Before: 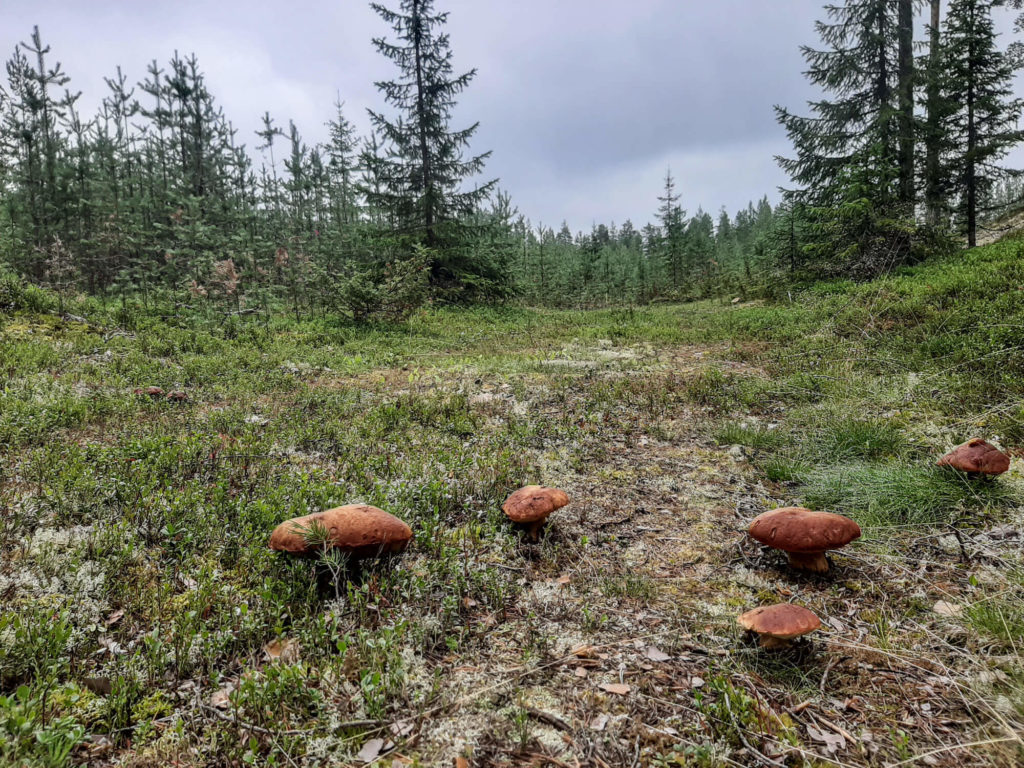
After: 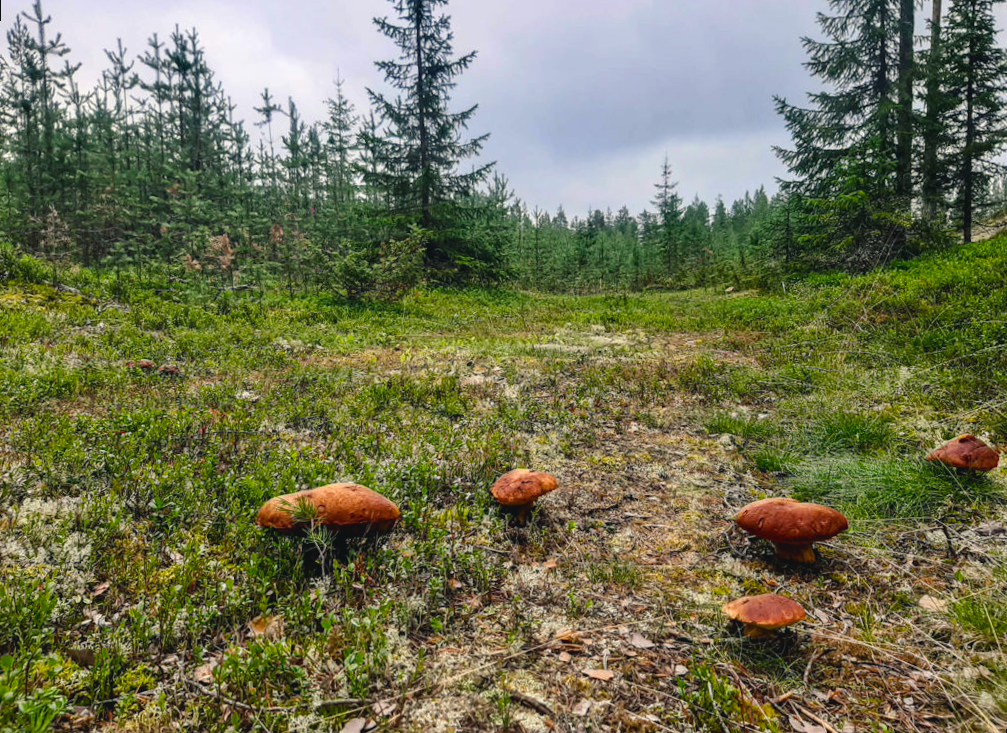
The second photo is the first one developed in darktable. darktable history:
color balance rgb: shadows lift › chroma 2%, shadows lift › hue 219.6°, power › hue 313.2°, highlights gain › chroma 3%, highlights gain › hue 75.6°, global offset › luminance 0.5%, perceptual saturation grading › global saturation 15.33%, perceptual saturation grading › highlights -19.33%, perceptual saturation grading › shadows 20%, global vibrance 20%
rotate and perspective: rotation 1.57°, crop left 0.018, crop right 0.982, crop top 0.039, crop bottom 0.961
exposure: black level correction 0.001, compensate highlight preservation false
color balance: contrast 6.48%, output saturation 113.3%
